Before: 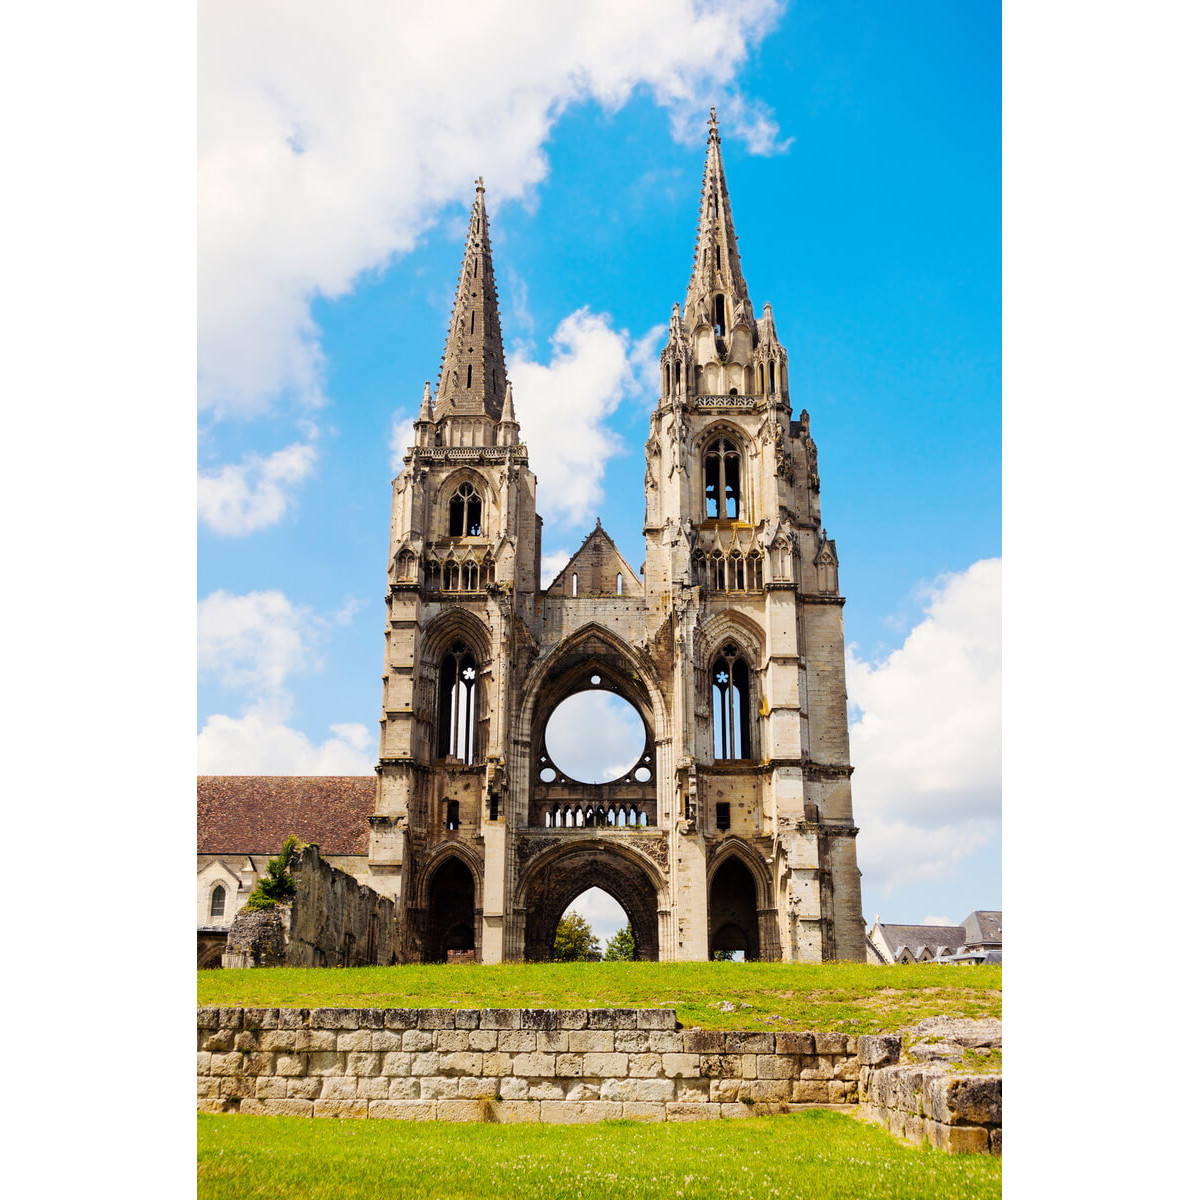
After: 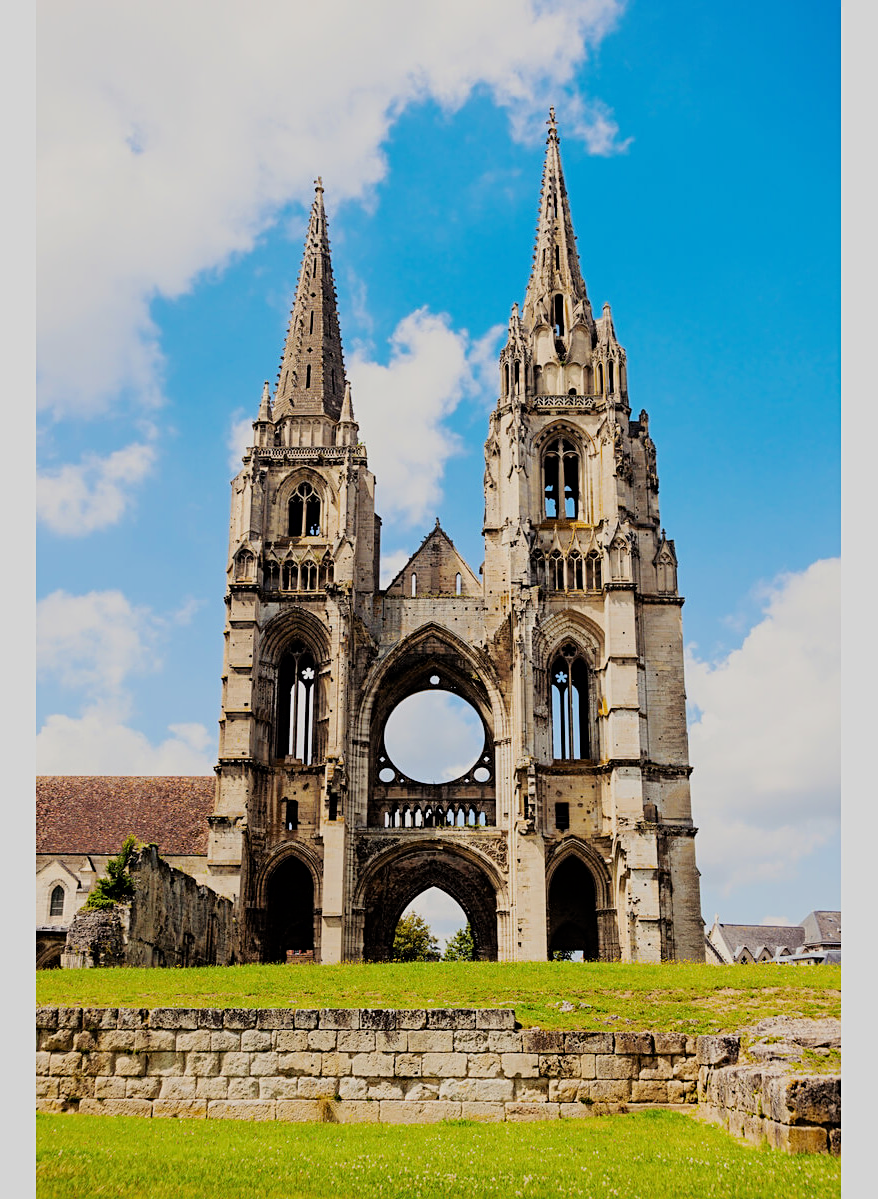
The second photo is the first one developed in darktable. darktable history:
crop: left 13.443%, right 13.31%
tone equalizer: on, module defaults
sharpen: radius 2.529, amount 0.323
filmic rgb: black relative exposure -7.65 EV, white relative exposure 4.56 EV, hardness 3.61, color science v6 (2022)
